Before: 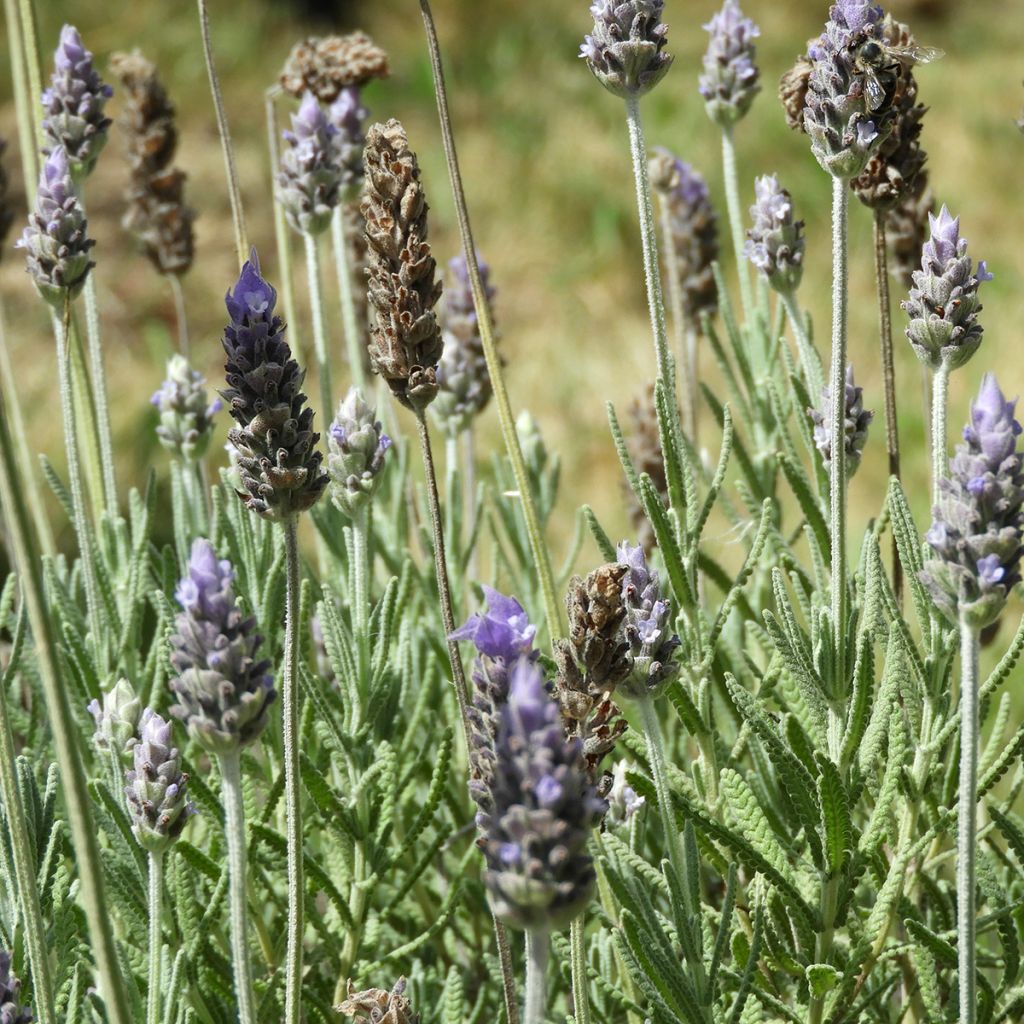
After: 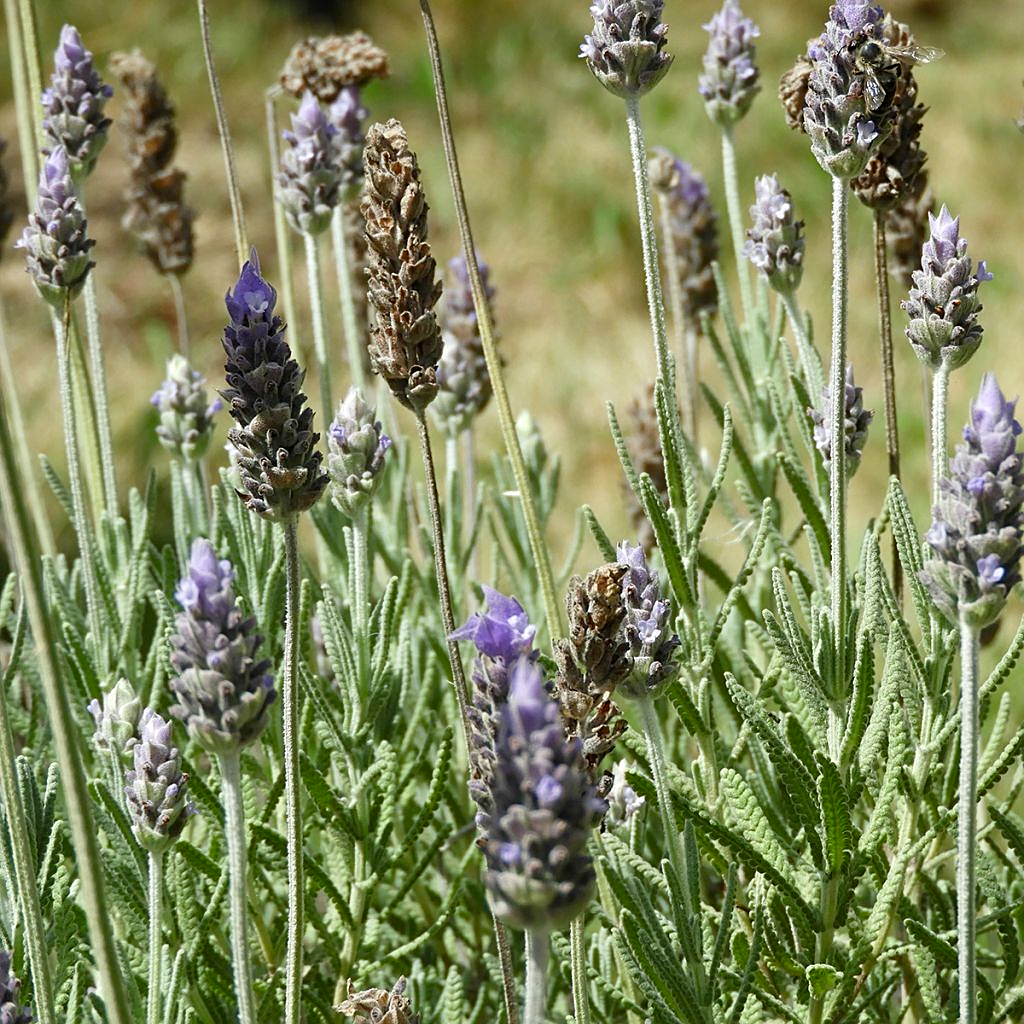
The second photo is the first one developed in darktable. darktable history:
color balance rgb: perceptual saturation grading › global saturation 0.972%, perceptual saturation grading › highlights -19.766%, perceptual saturation grading › shadows 19.154%, global vibrance 20%
sharpen: on, module defaults
